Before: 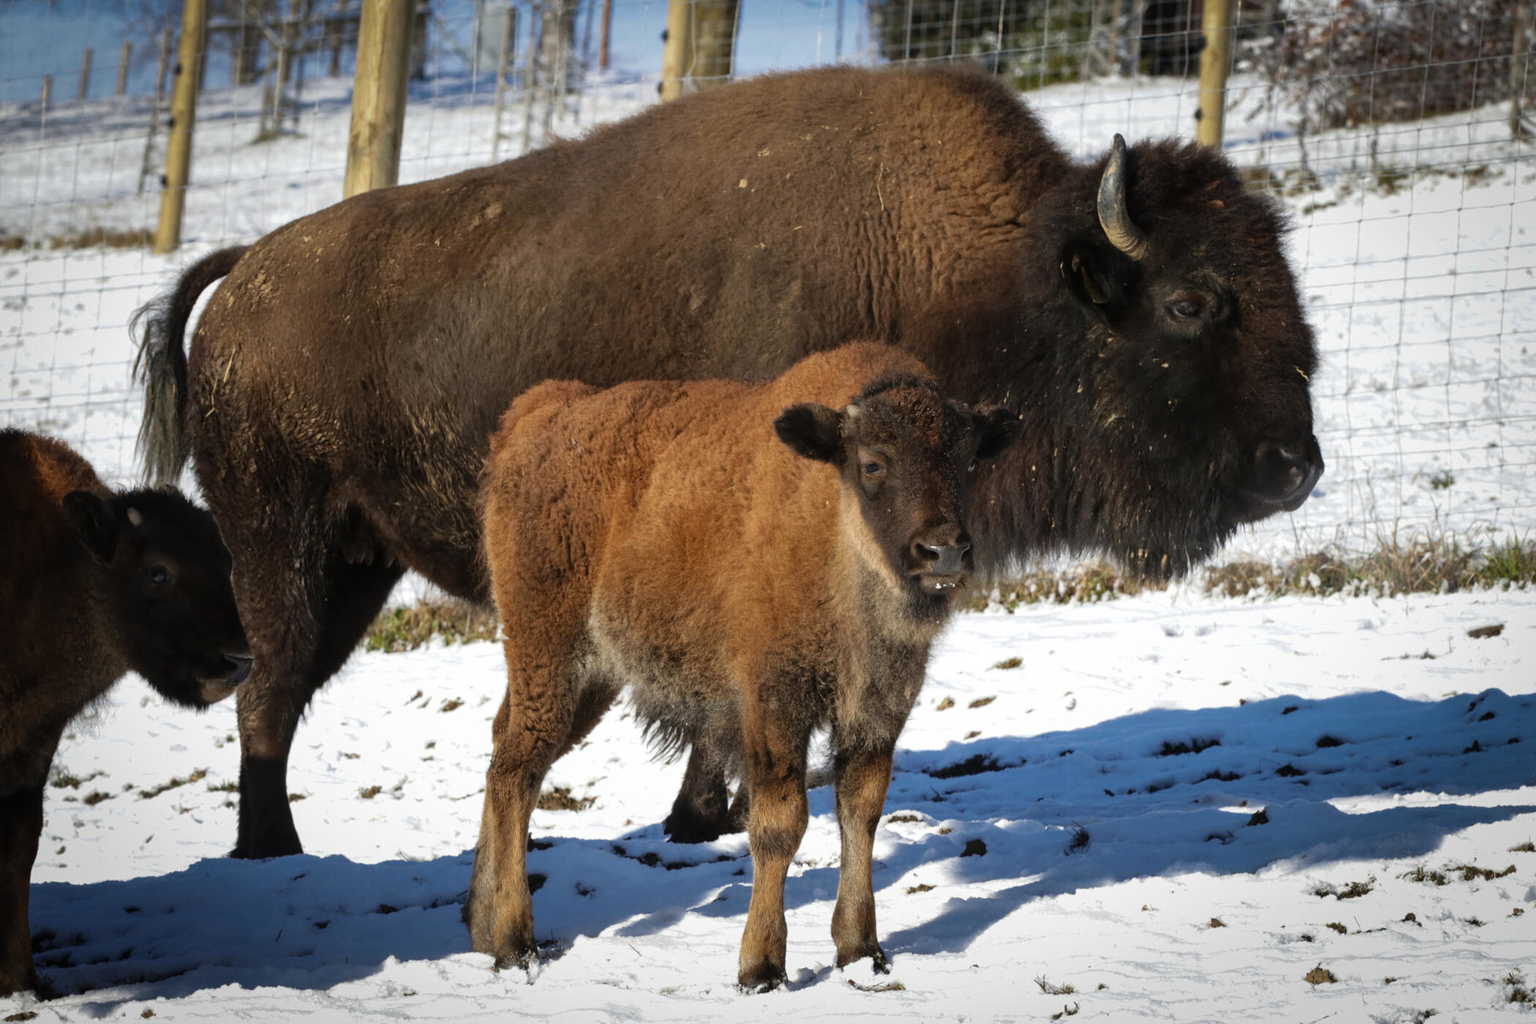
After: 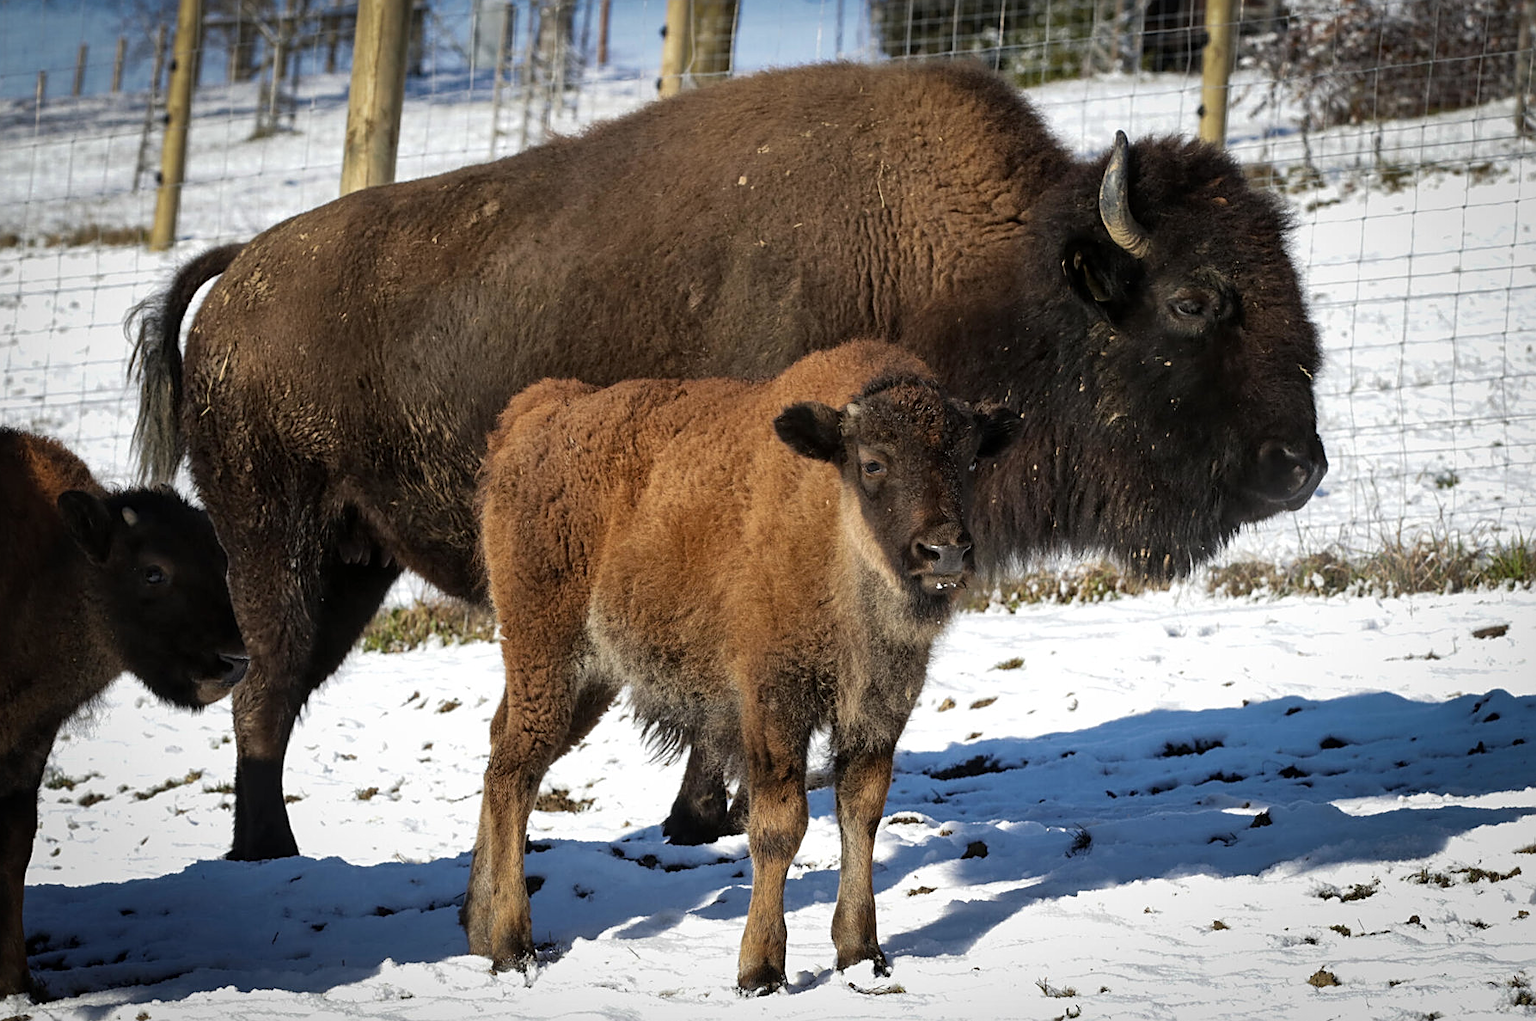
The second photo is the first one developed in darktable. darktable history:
contrast brightness saturation: saturation -0.05
sharpen: on, module defaults
tone equalizer: on, module defaults
local contrast: mode bilateral grid, contrast 20, coarseness 50, detail 120%, midtone range 0.2
crop: left 0.434%, top 0.485%, right 0.244%, bottom 0.386%
